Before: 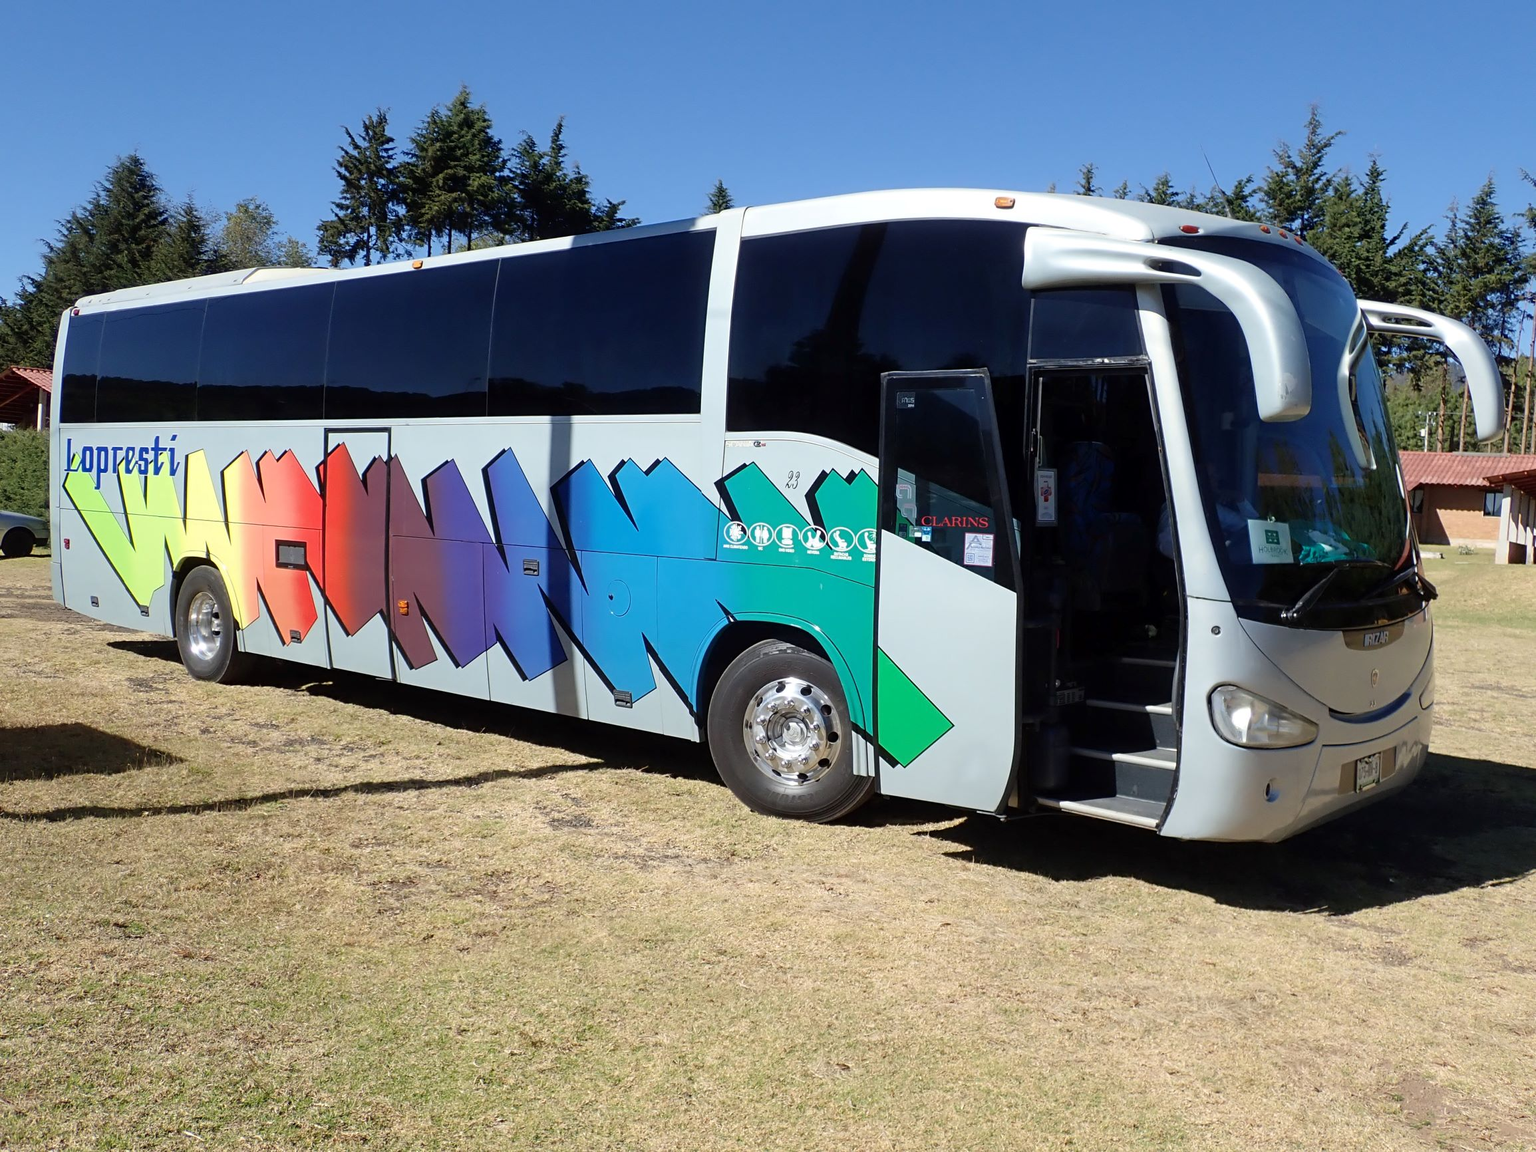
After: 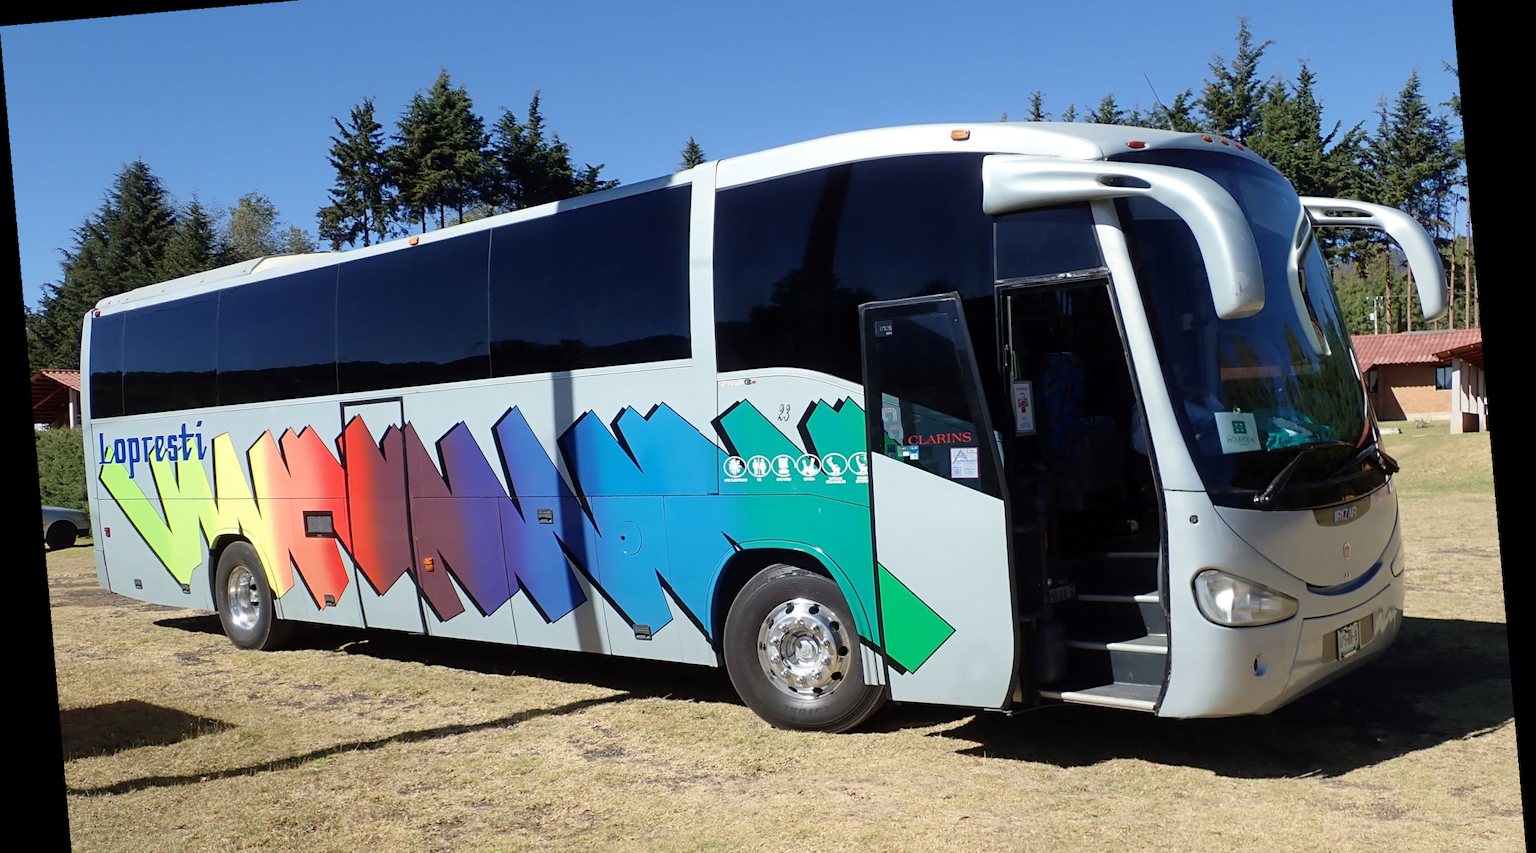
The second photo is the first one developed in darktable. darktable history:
crop and rotate: top 8.293%, bottom 20.996%
rotate and perspective: rotation -4.98°, automatic cropping off
